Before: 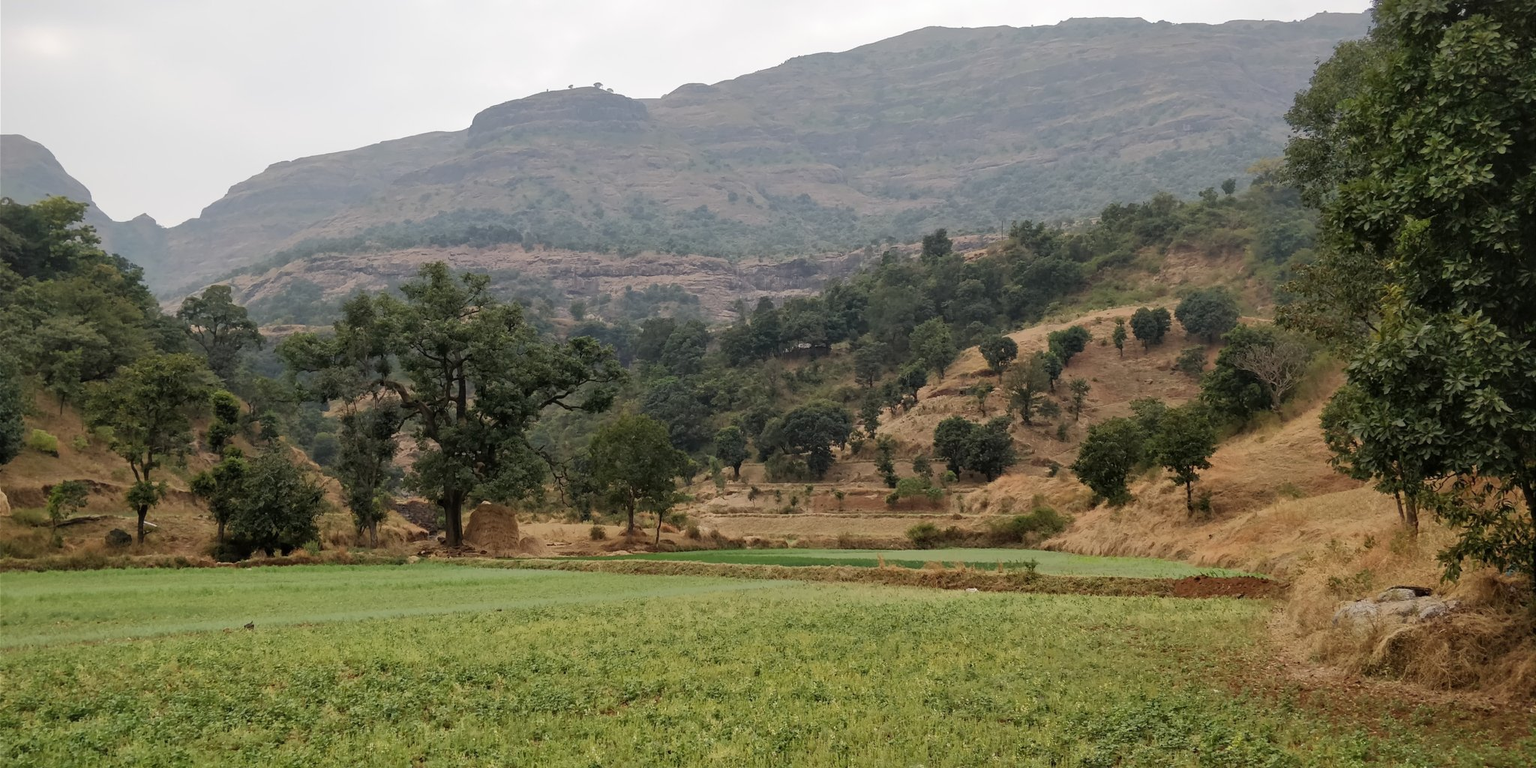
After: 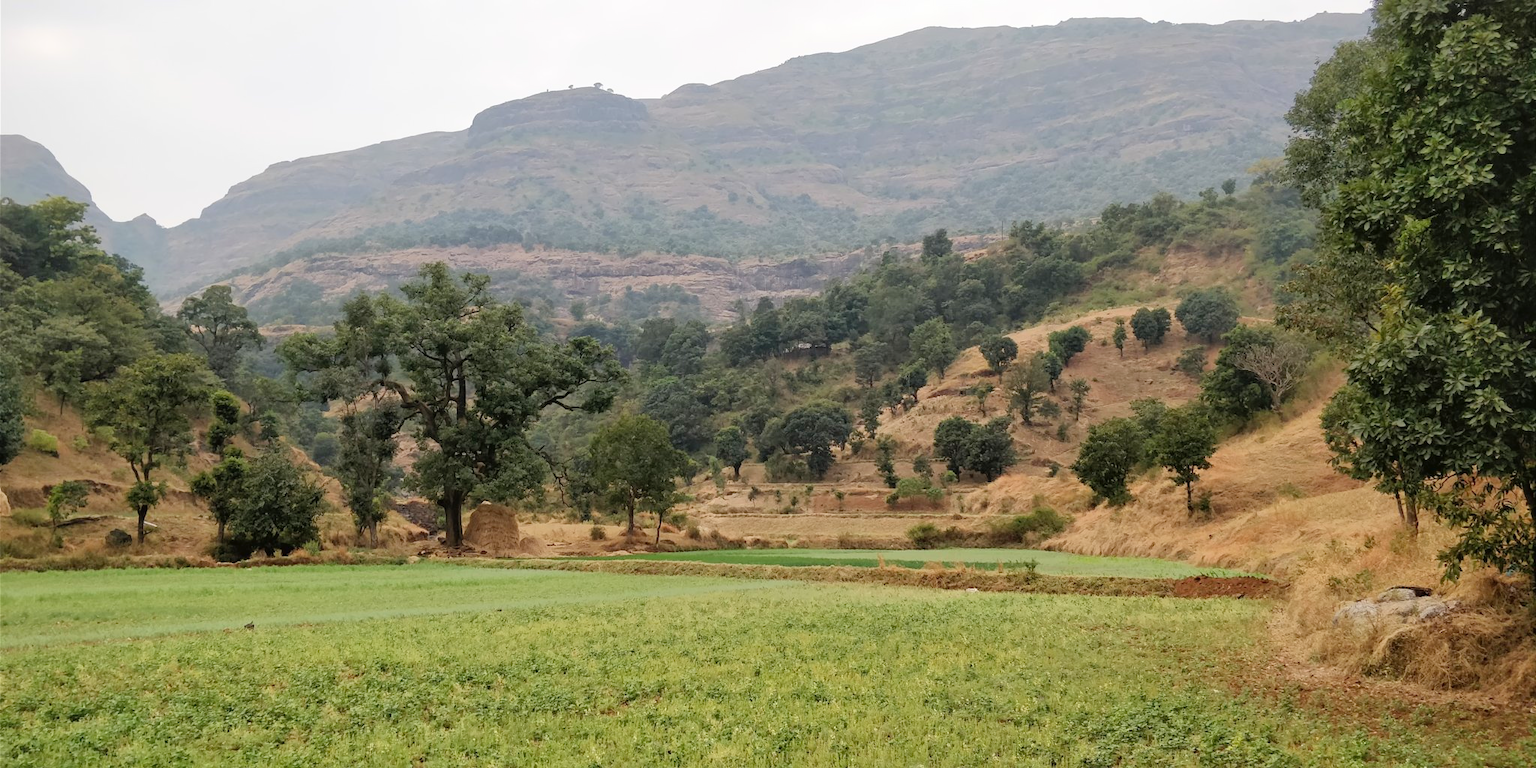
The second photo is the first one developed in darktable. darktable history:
tone curve: curves: ch0 [(0, 0) (0.003, 0.022) (0.011, 0.025) (0.025, 0.032) (0.044, 0.055) (0.069, 0.089) (0.1, 0.133) (0.136, 0.18) (0.177, 0.231) (0.224, 0.291) (0.277, 0.35) (0.335, 0.42) (0.399, 0.496) (0.468, 0.561) (0.543, 0.632) (0.623, 0.706) (0.709, 0.783) (0.801, 0.865) (0.898, 0.947) (1, 1)], color space Lab, linked channels, preserve colors none
